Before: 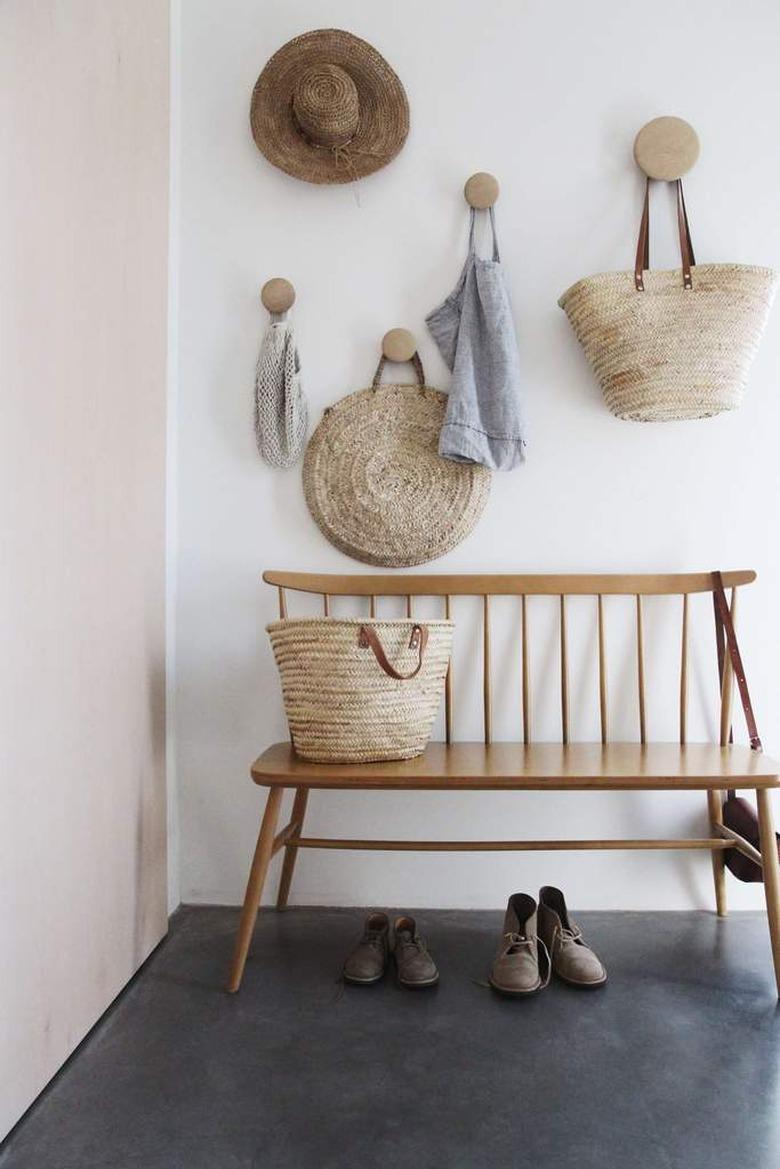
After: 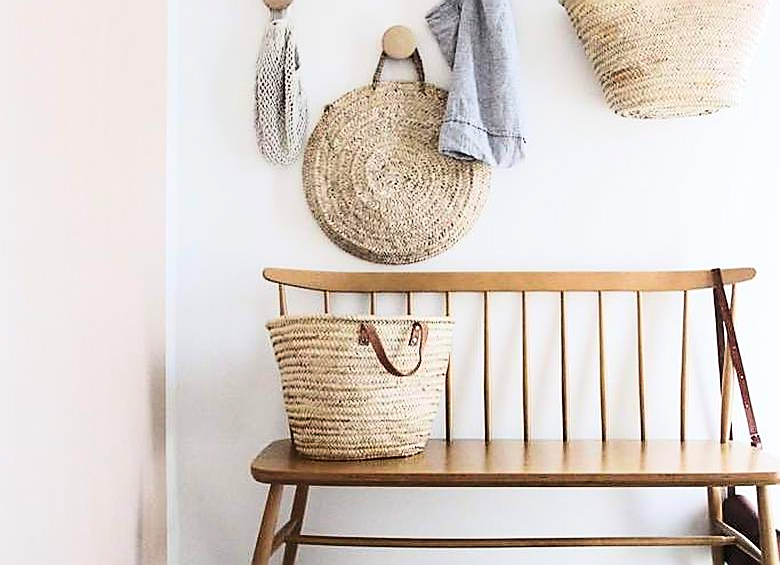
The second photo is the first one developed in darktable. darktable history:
crop and rotate: top 25.978%, bottom 25.652%
sharpen: radius 1.409, amount 1.251, threshold 0.837
tone equalizer: -8 EV -0.001 EV, -7 EV 0.003 EV, -6 EV -0.001 EV, -5 EV -0.004 EV, -4 EV -0.077 EV, -3 EV -0.199 EV, -2 EV -0.287 EV, -1 EV 0.119 EV, +0 EV 0.297 EV
tone curve: curves: ch0 [(0, 0) (0.131, 0.116) (0.316, 0.345) (0.501, 0.584) (0.629, 0.732) (0.812, 0.888) (1, 0.974)]; ch1 [(0, 0) (0.366, 0.367) (0.475, 0.462) (0.494, 0.496) (0.504, 0.499) (0.553, 0.584) (1, 1)]; ch2 [(0, 0) (0.333, 0.346) (0.375, 0.375) (0.424, 0.43) (0.476, 0.492) (0.502, 0.502) (0.533, 0.556) (0.566, 0.599) (0.614, 0.653) (1, 1)], color space Lab, linked channels, preserve colors none
